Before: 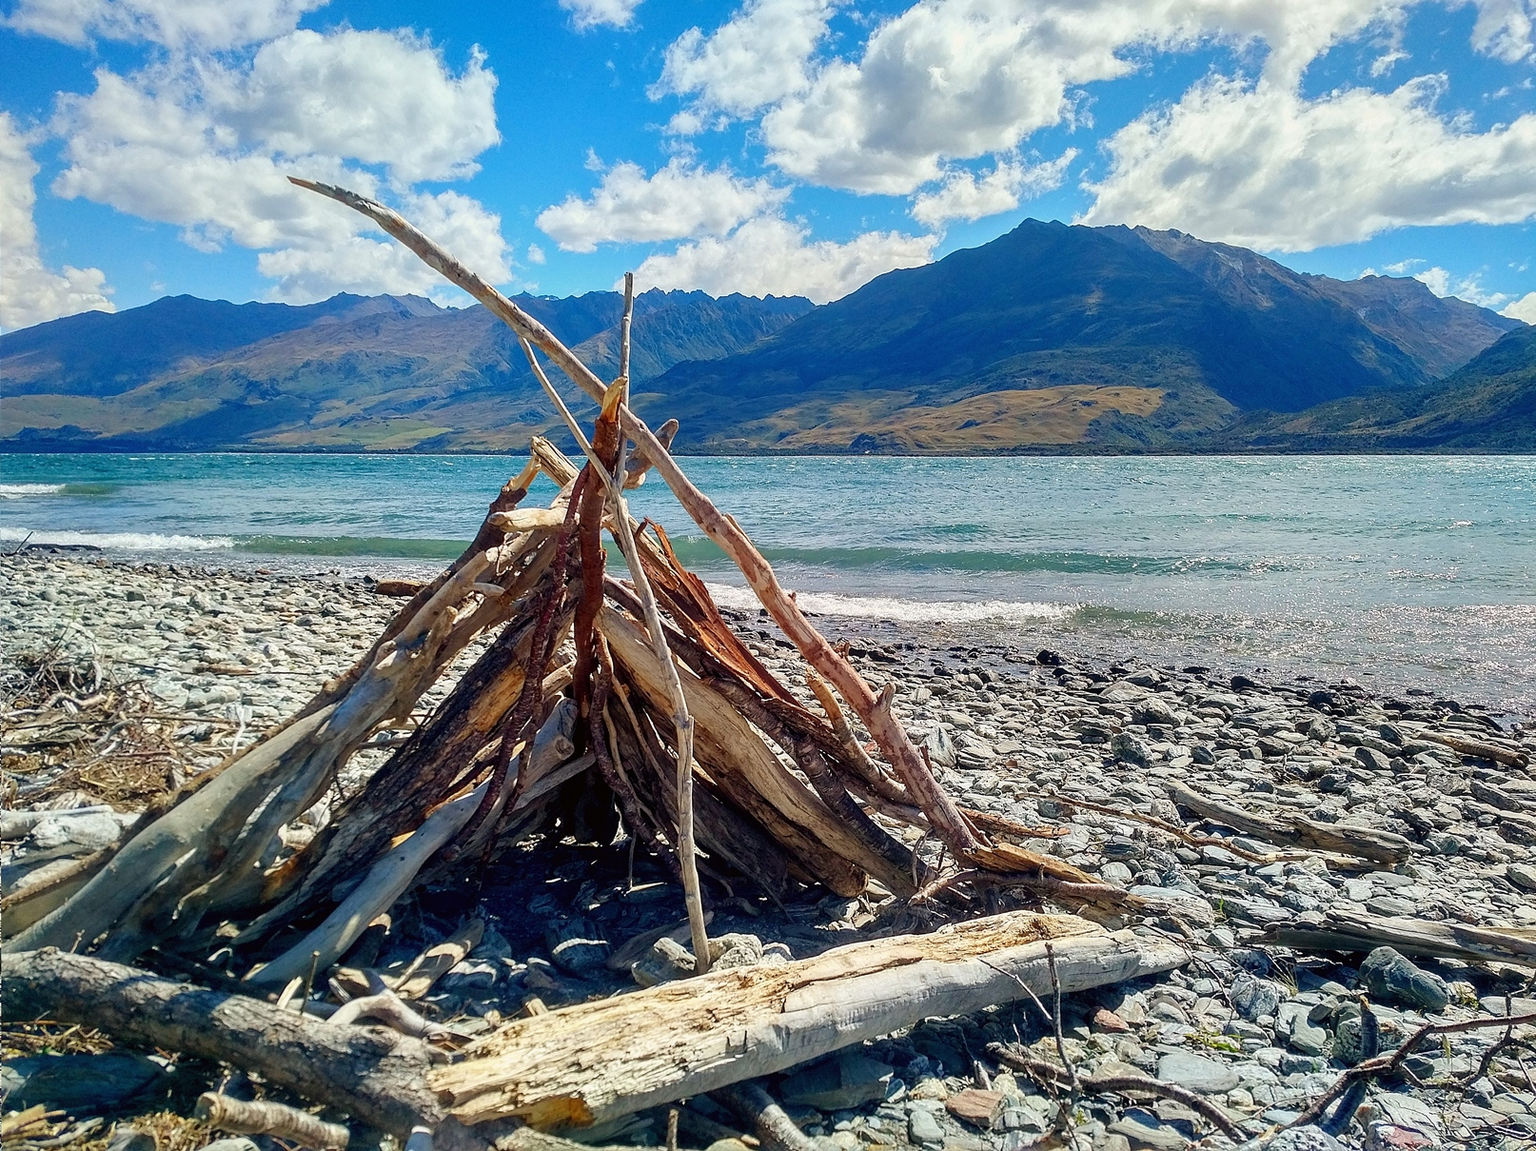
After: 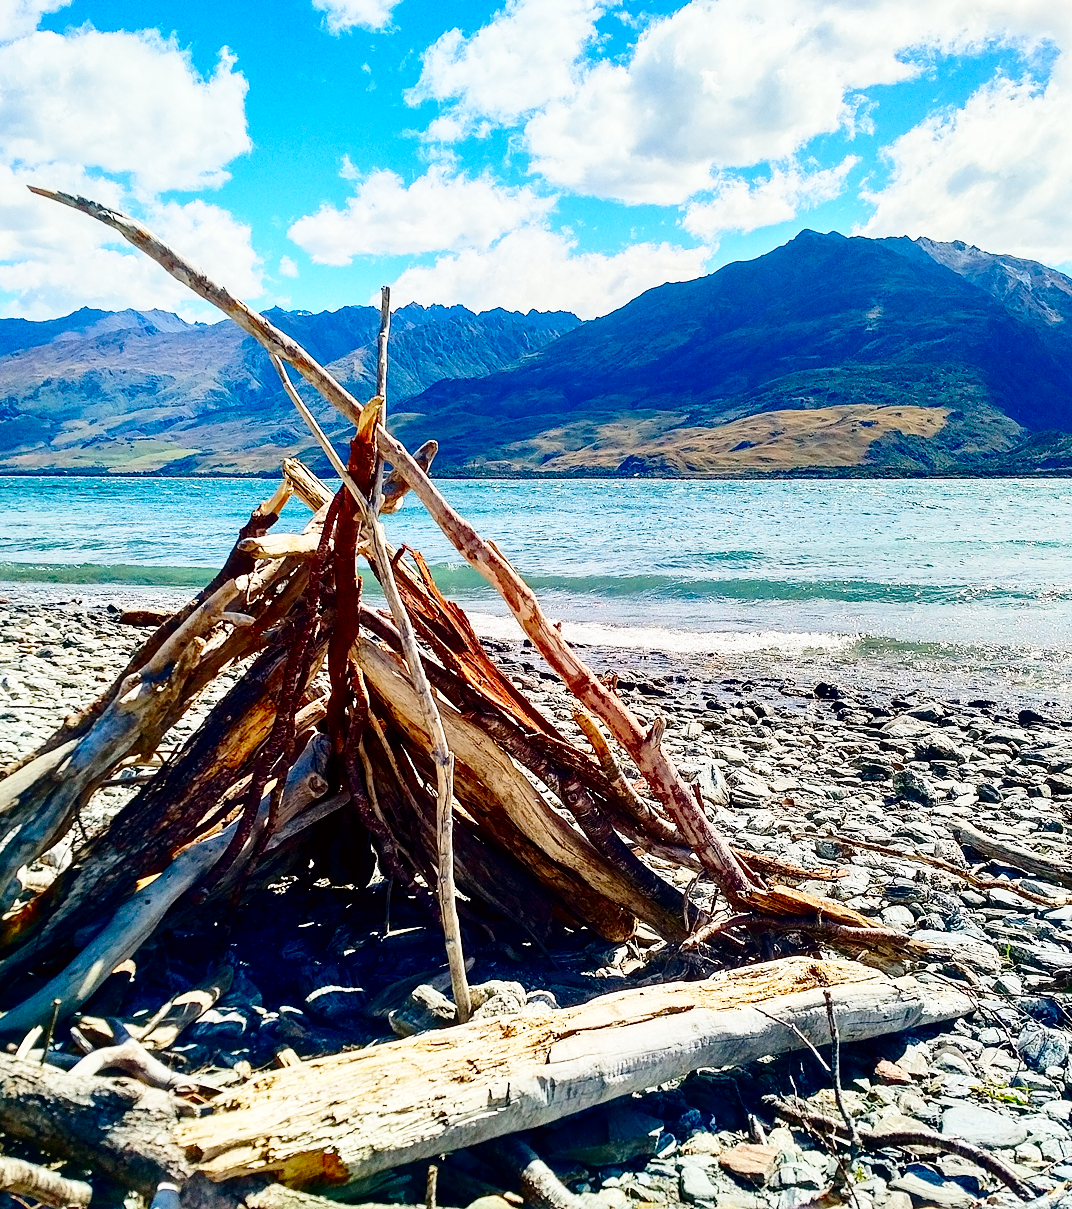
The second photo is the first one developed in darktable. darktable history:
crop: left 17.083%, right 16.469%
contrast brightness saturation: contrast 0.22, brightness -0.19, saturation 0.244
tone equalizer: -8 EV 0.065 EV, edges refinement/feathering 500, mask exposure compensation -1.57 EV, preserve details no
base curve: curves: ch0 [(0, 0) (0.028, 0.03) (0.121, 0.232) (0.46, 0.748) (0.859, 0.968) (1, 1)], preserve colors none
